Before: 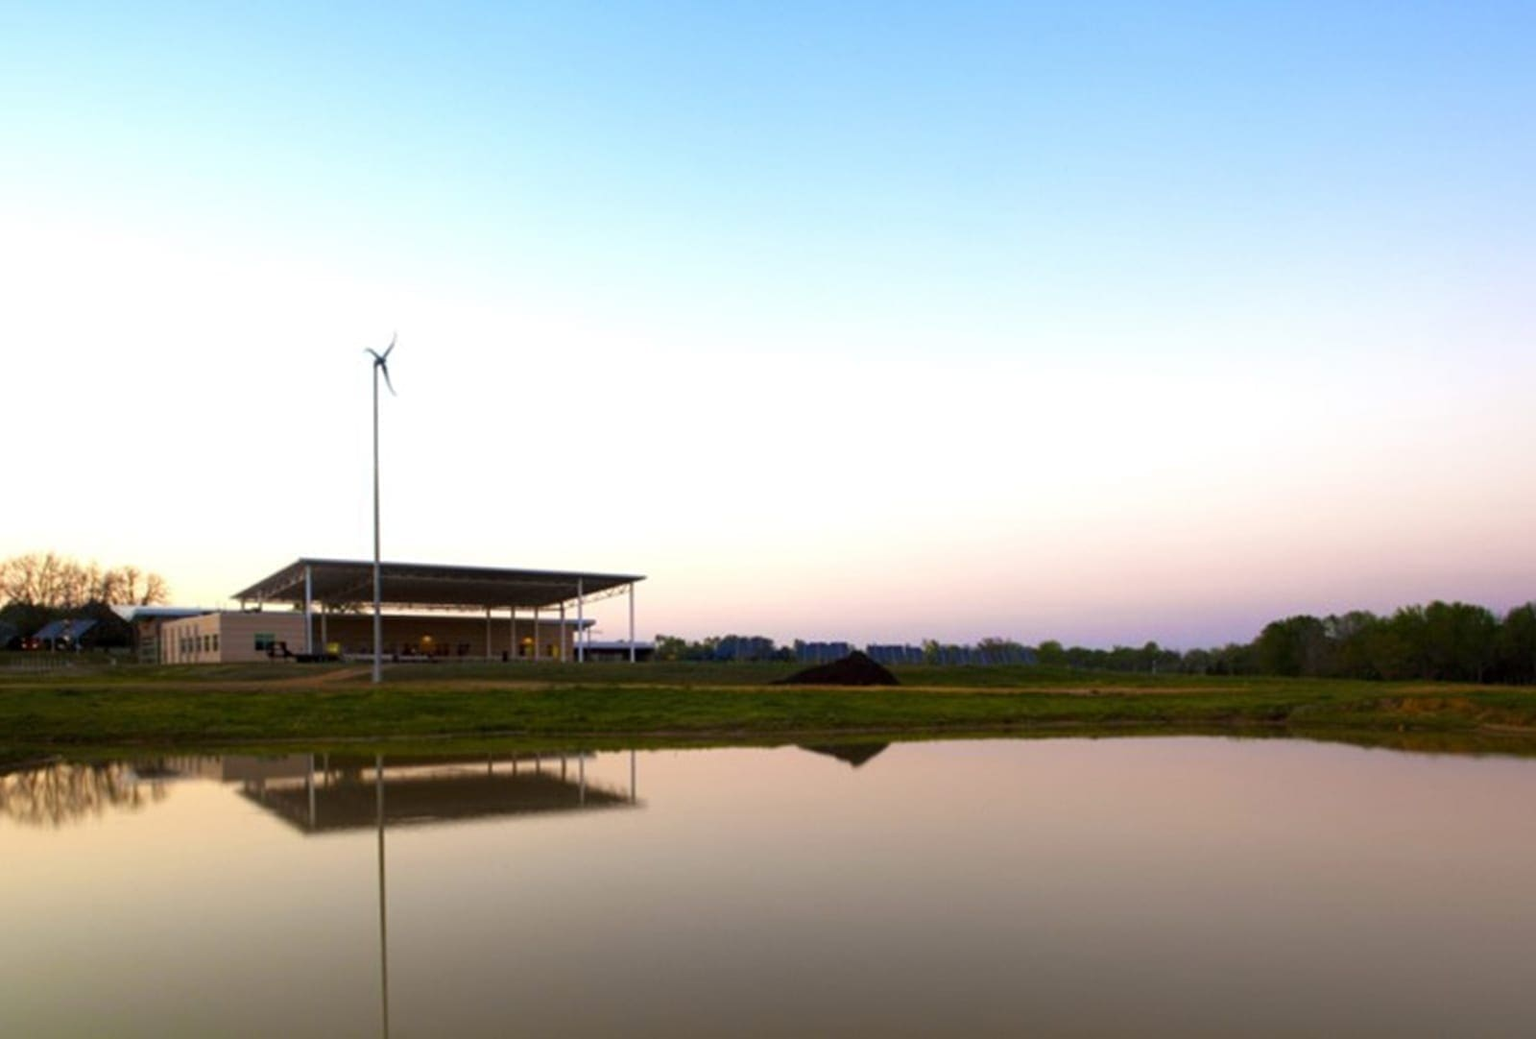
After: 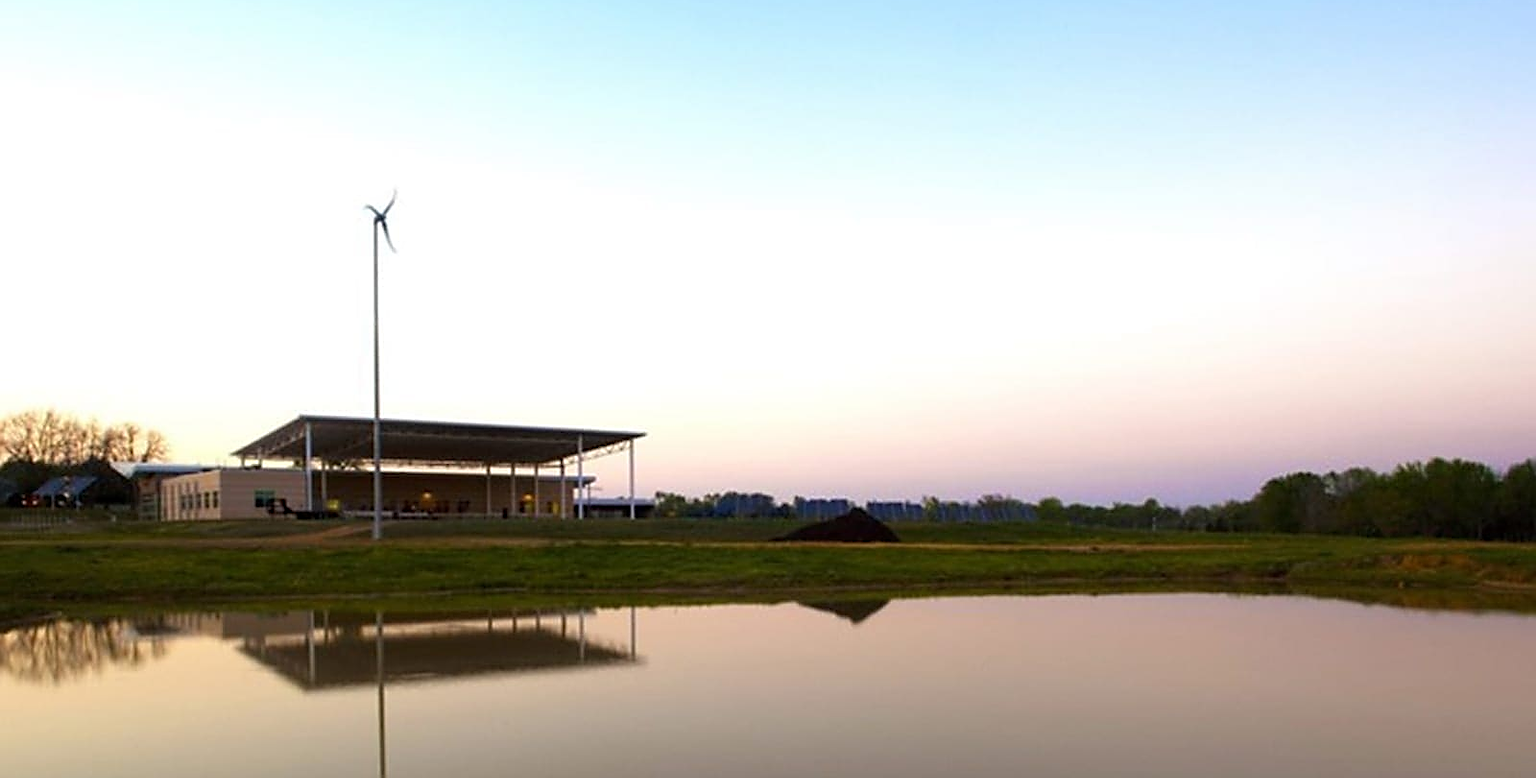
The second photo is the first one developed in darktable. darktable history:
sharpen: radius 1.4, amount 1.25, threshold 0.7
crop: top 13.819%, bottom 11.169%
